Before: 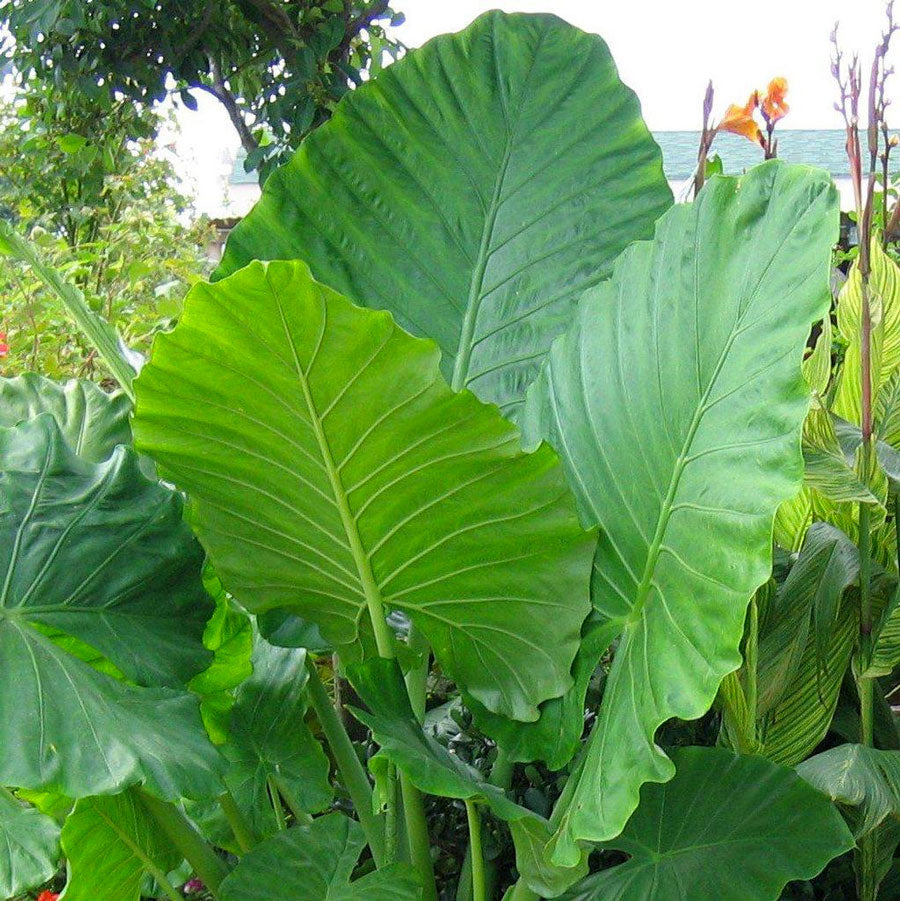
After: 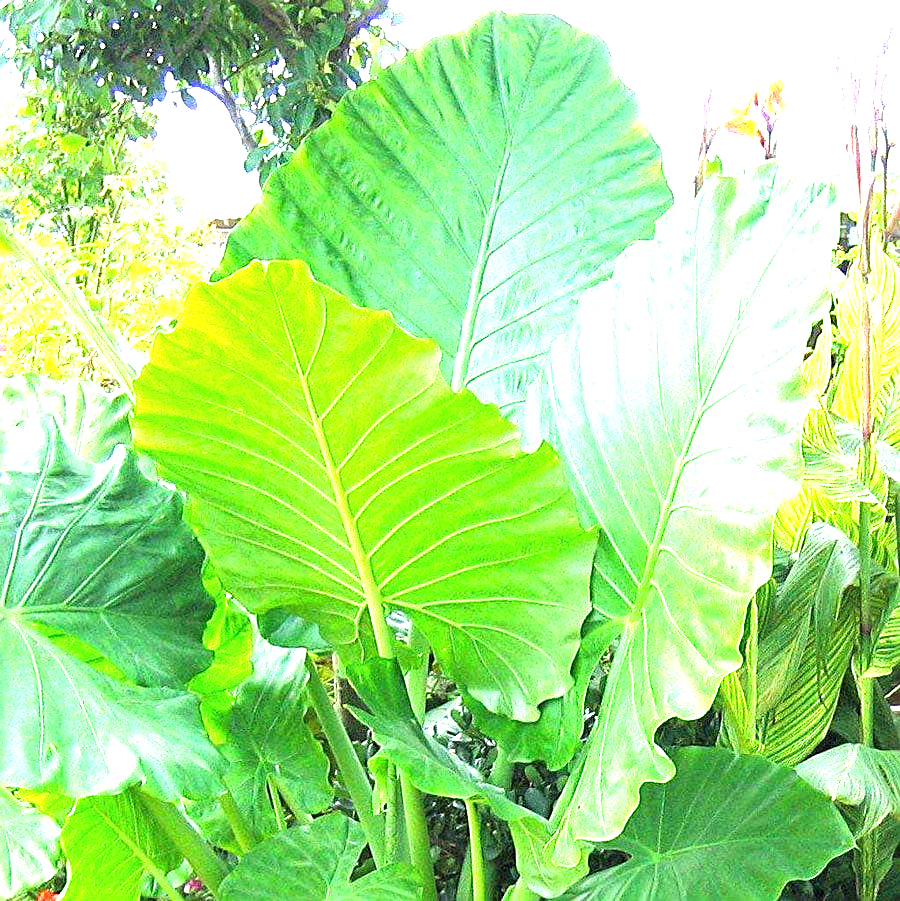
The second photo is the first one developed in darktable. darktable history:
exposure: black level correction 0, exposure 2.172 EV, compensate highlight preservation false
sharpen: on, module defaults
